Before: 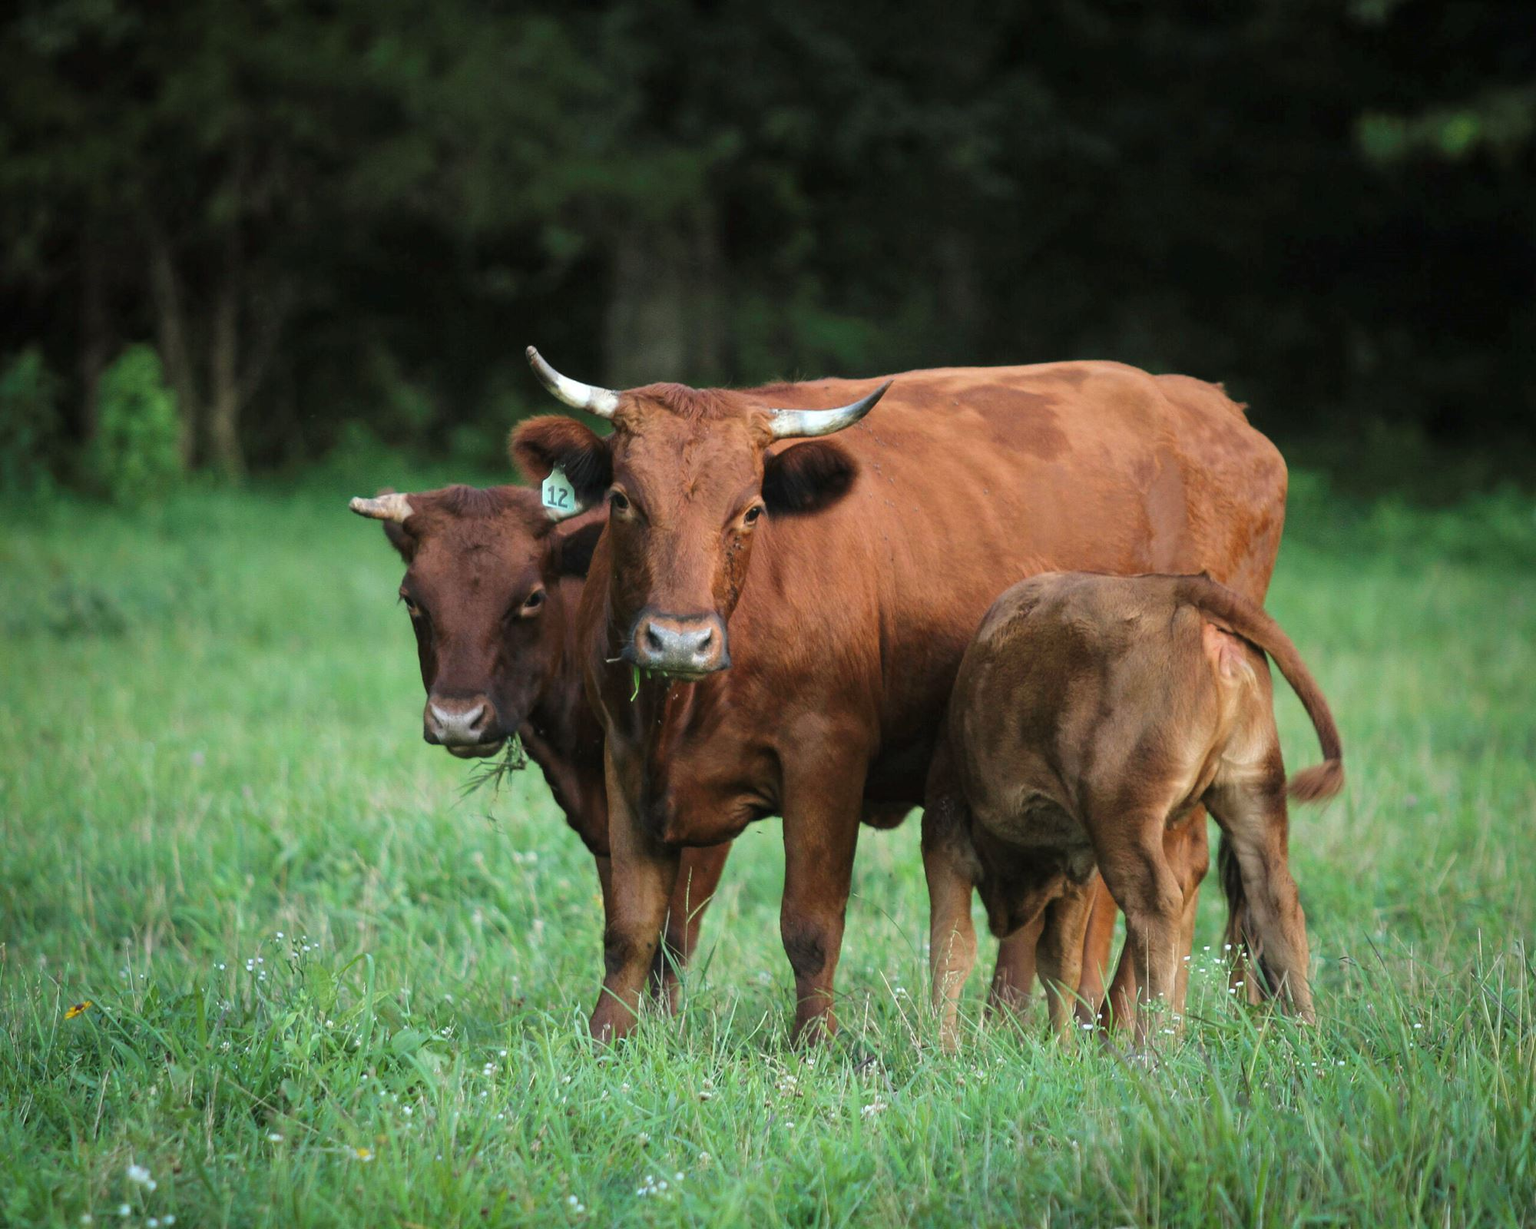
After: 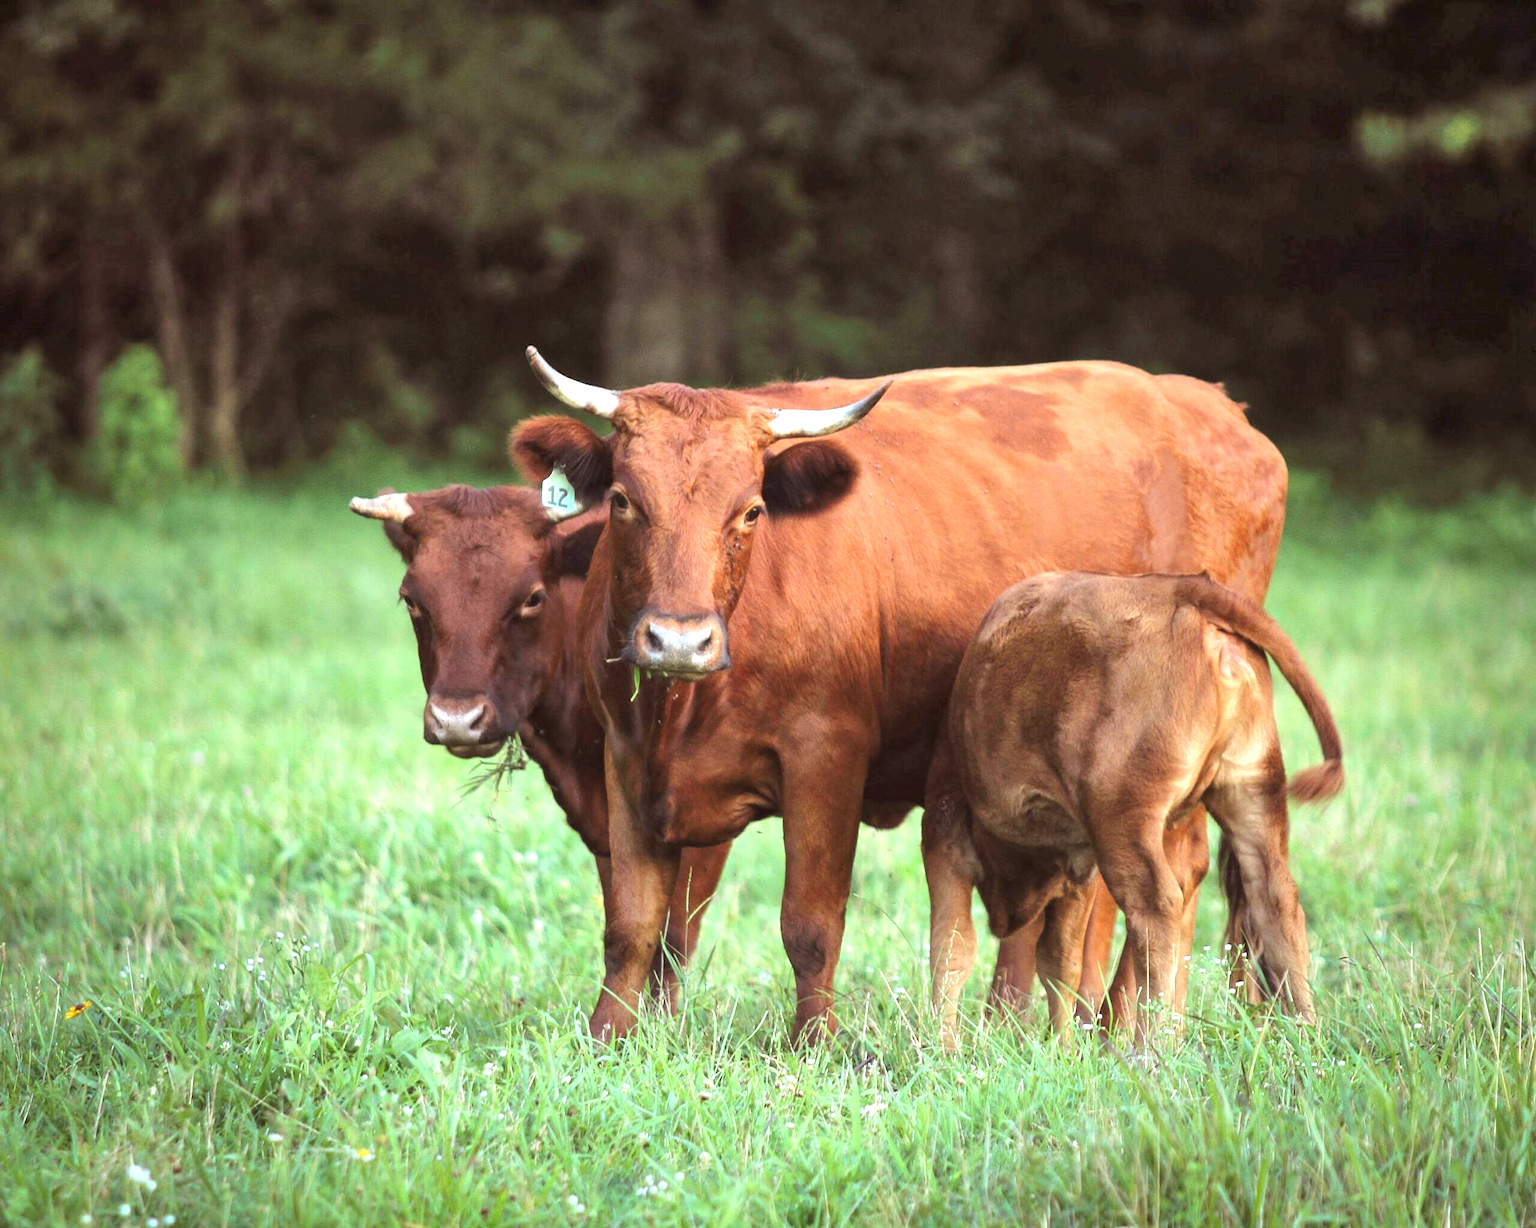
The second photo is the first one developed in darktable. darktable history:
exposure: black level correction 0, exposure 1 EV, compensate exposure bias true, compensate highlight preservation false
rgb levels: mode RGB, independent channels, levels [[0, 0.474, 1], [0, 0.5, 1], [0, 0.5, 1]]
shadows and highlights: shadows 37.27, highlights -28.18, soften with gaussian
